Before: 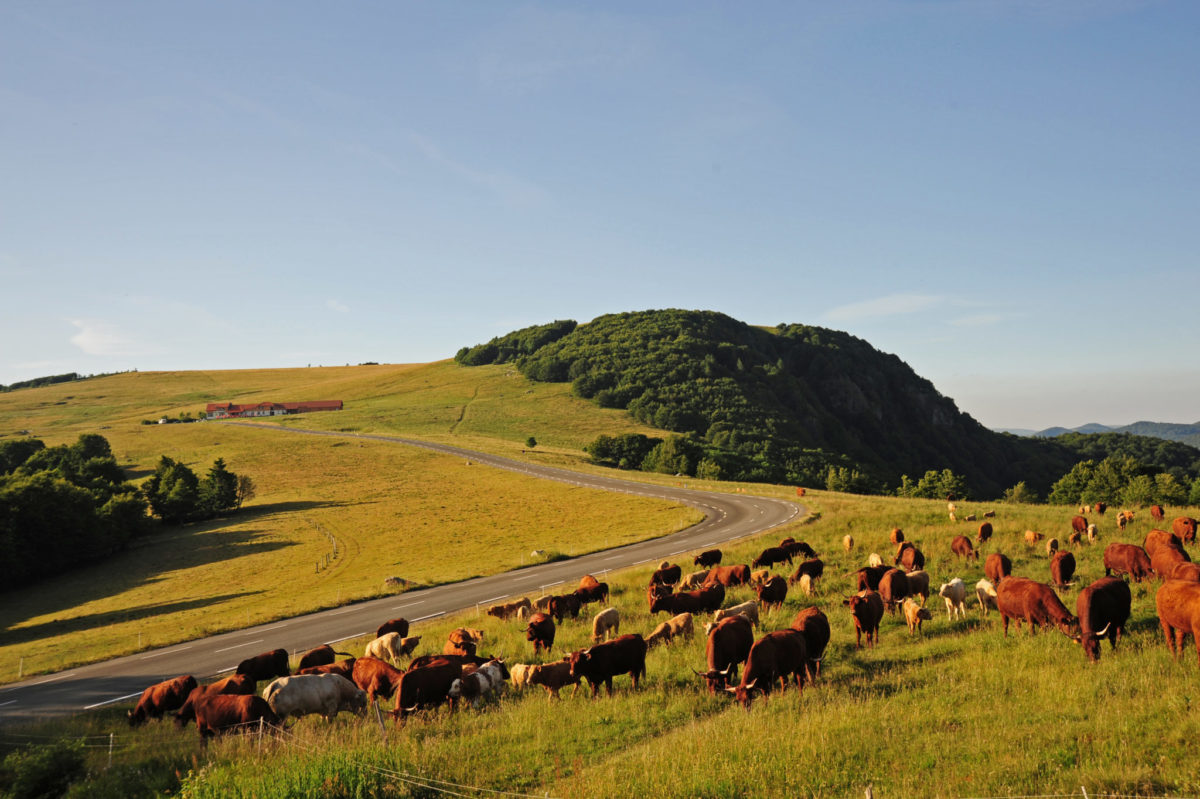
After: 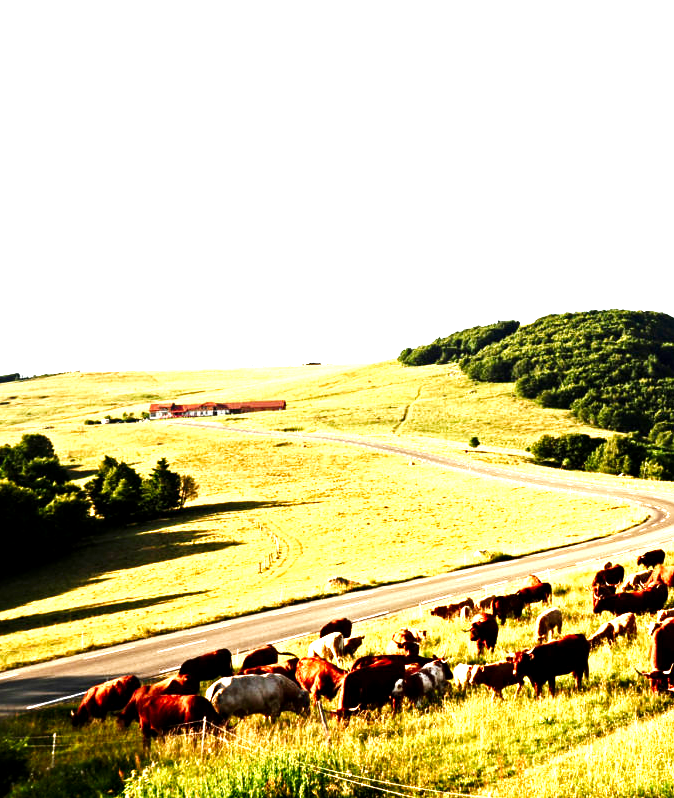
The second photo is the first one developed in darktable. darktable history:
exposure: black level correction 0, exposure 2.139 EV, compensate highlight preservation false
local contrast: highlights 106%, shadows 101%, detail 119%, midtone range 0.2
contrast brightness saturation: brightness -0.529
tone curve: curves: ch0 [(0, 0) (0.004, 0.001) (0.133, 0.112) (0.325, 0.362) (0.832, 0.893) (1, 1)], preserve colors none
crop: left 4.787%, right 39.011%
